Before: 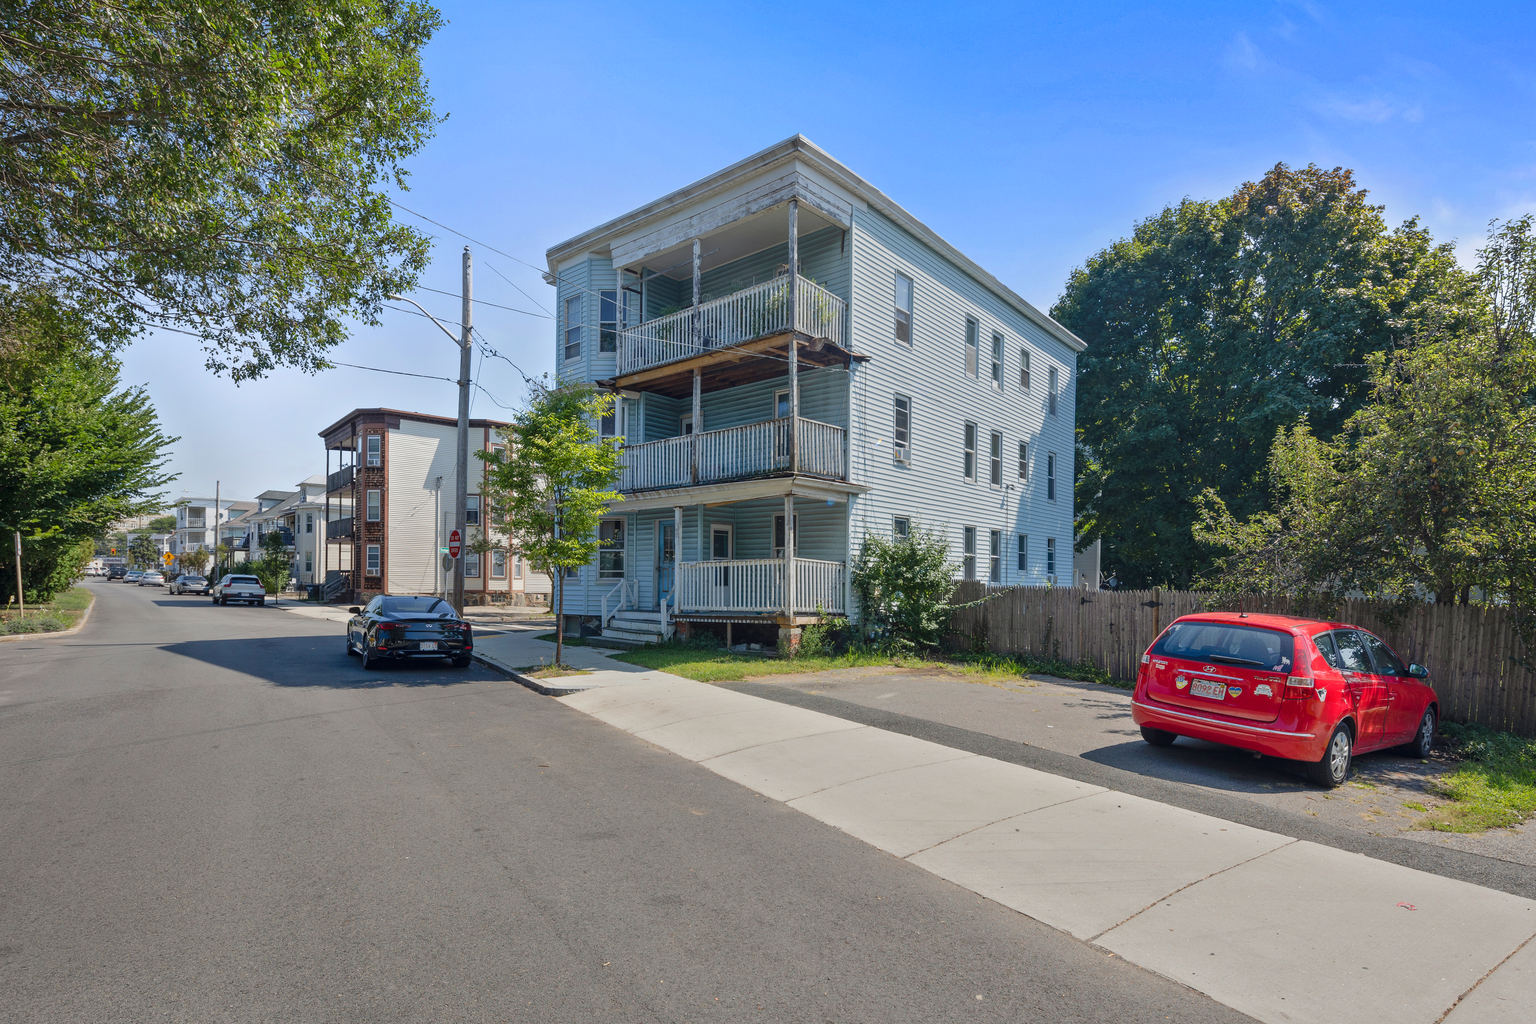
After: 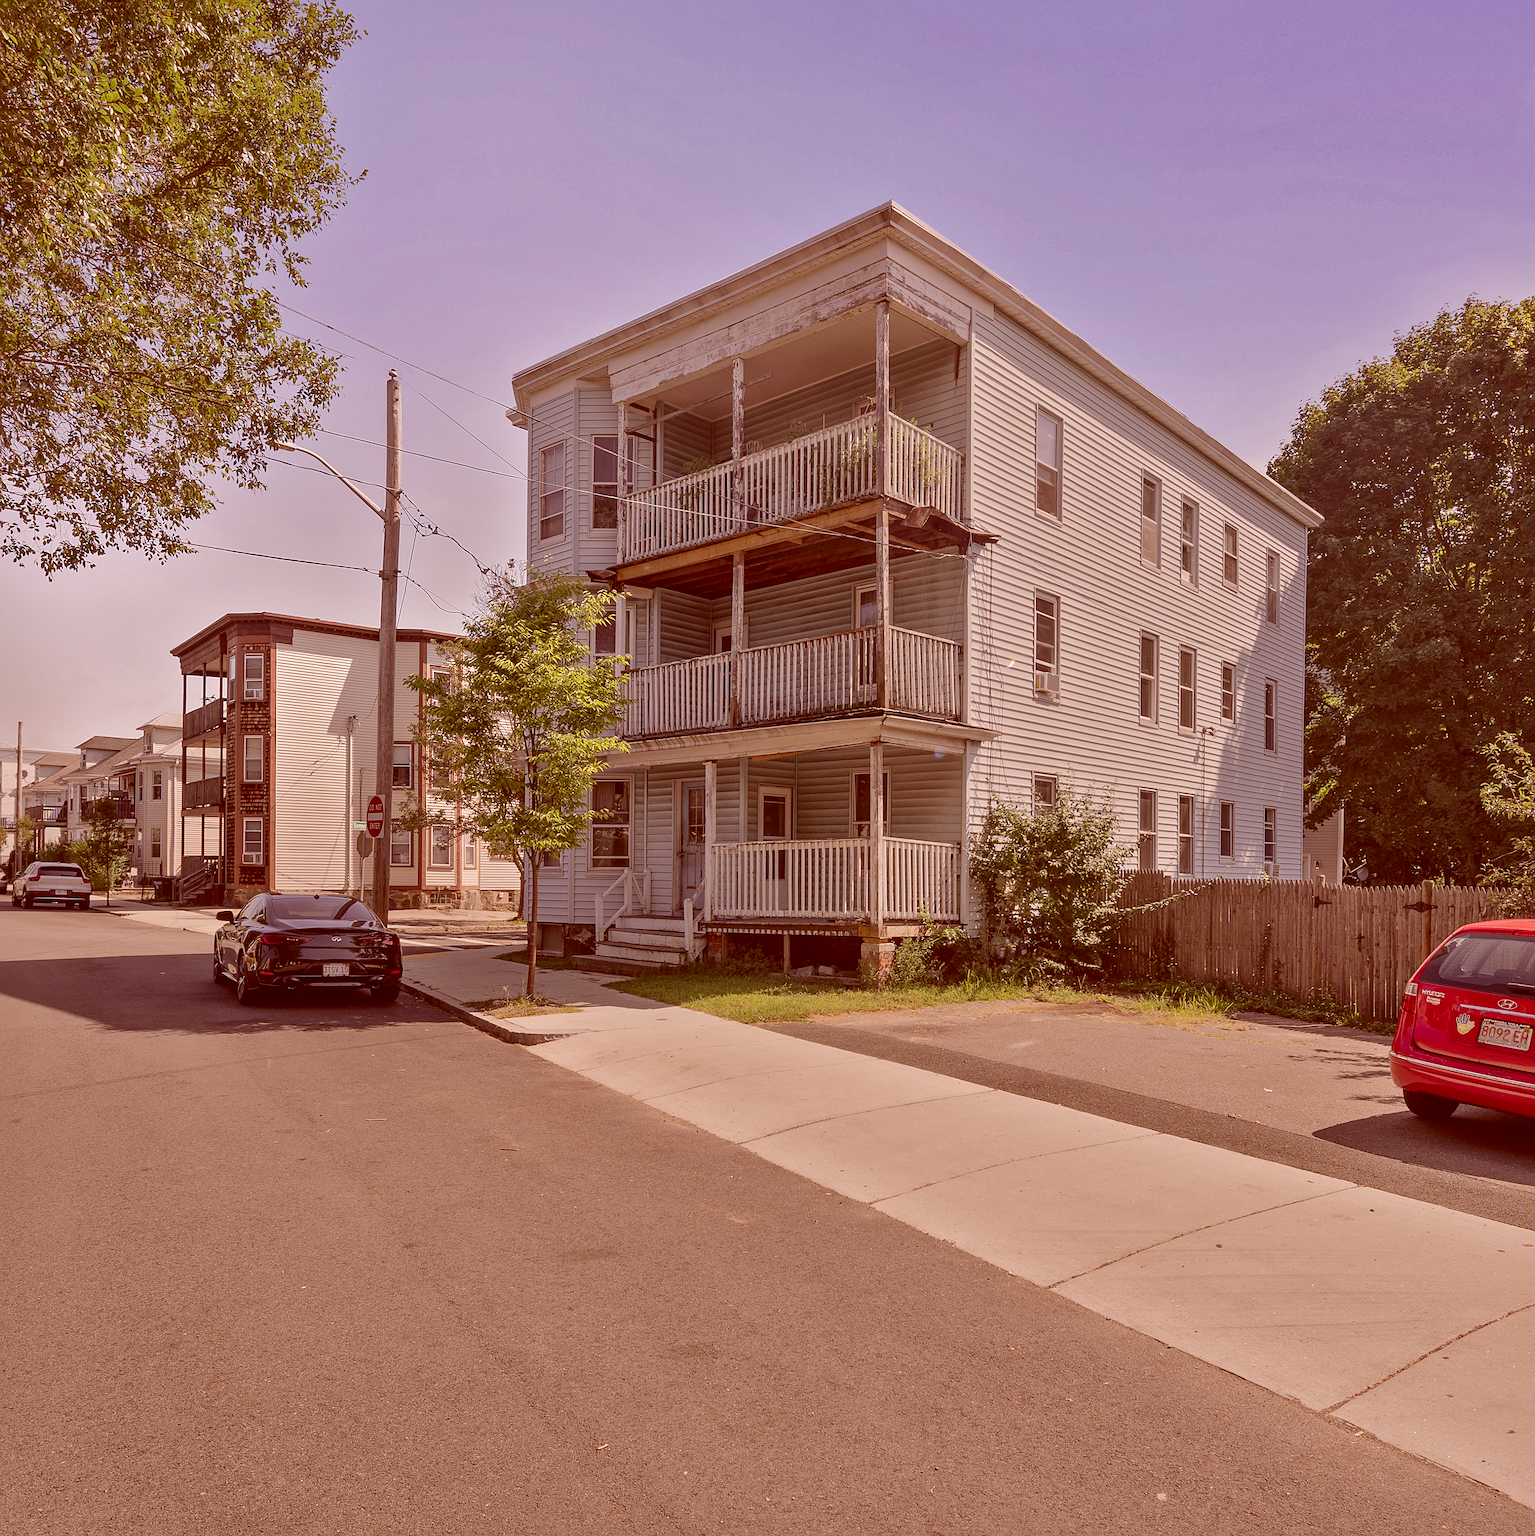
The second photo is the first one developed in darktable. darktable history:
sharpen: on, module defaults
contrast brightness saturation: saturation -0.1
crop and rotate: left 13.342%, right 19.991%
color correction: highlights a* 9.03, highlights b* 8.71, shadows a* 40, shadows b* 40, saturation 0.8
shadows and highlights: shadows 30
